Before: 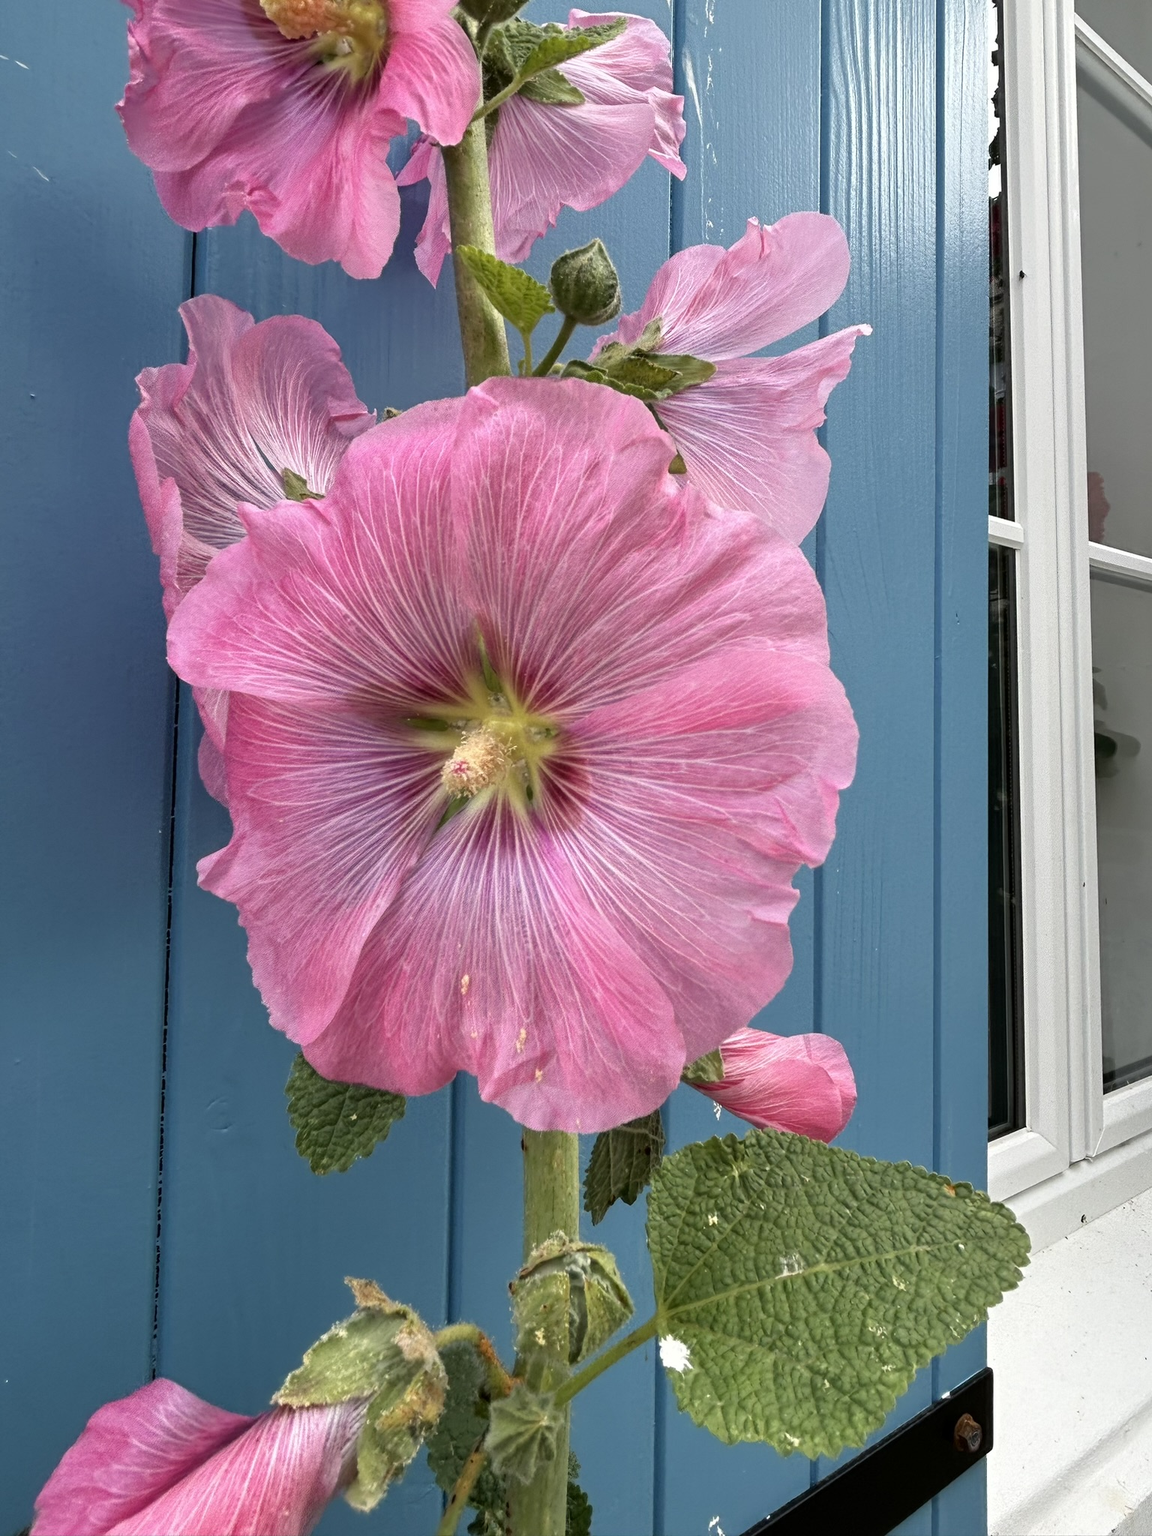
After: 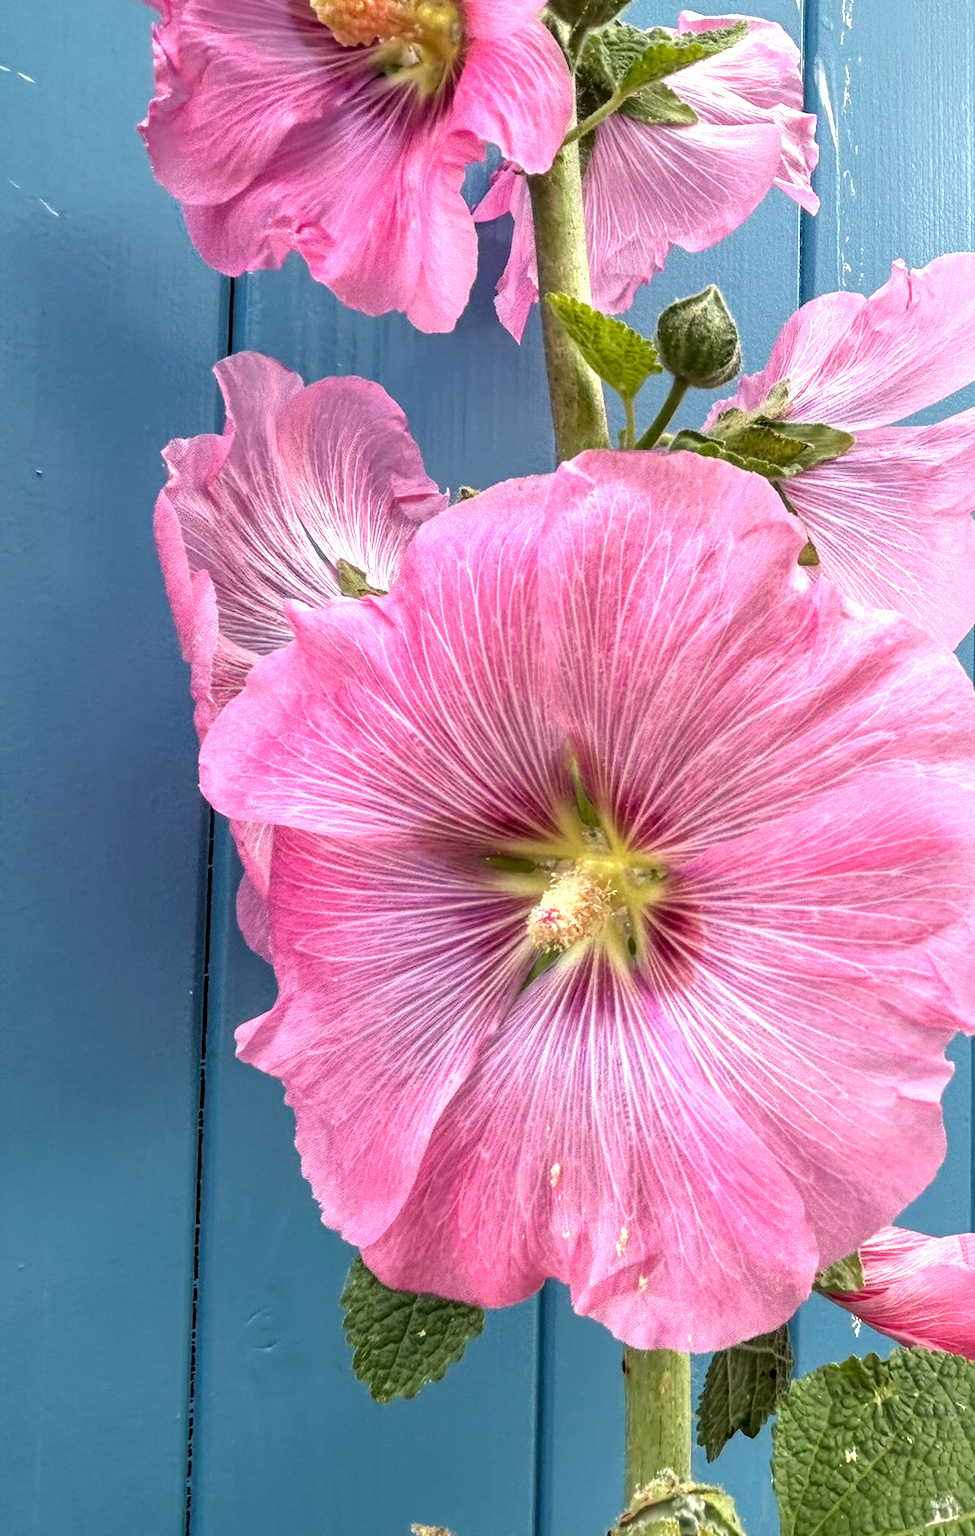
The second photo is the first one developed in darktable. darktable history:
local contrast: on, module defaults
crop: right 28.972%, bottom 16.192%
exposure: exposure 0.585 EV, compensate highlight preservation false
